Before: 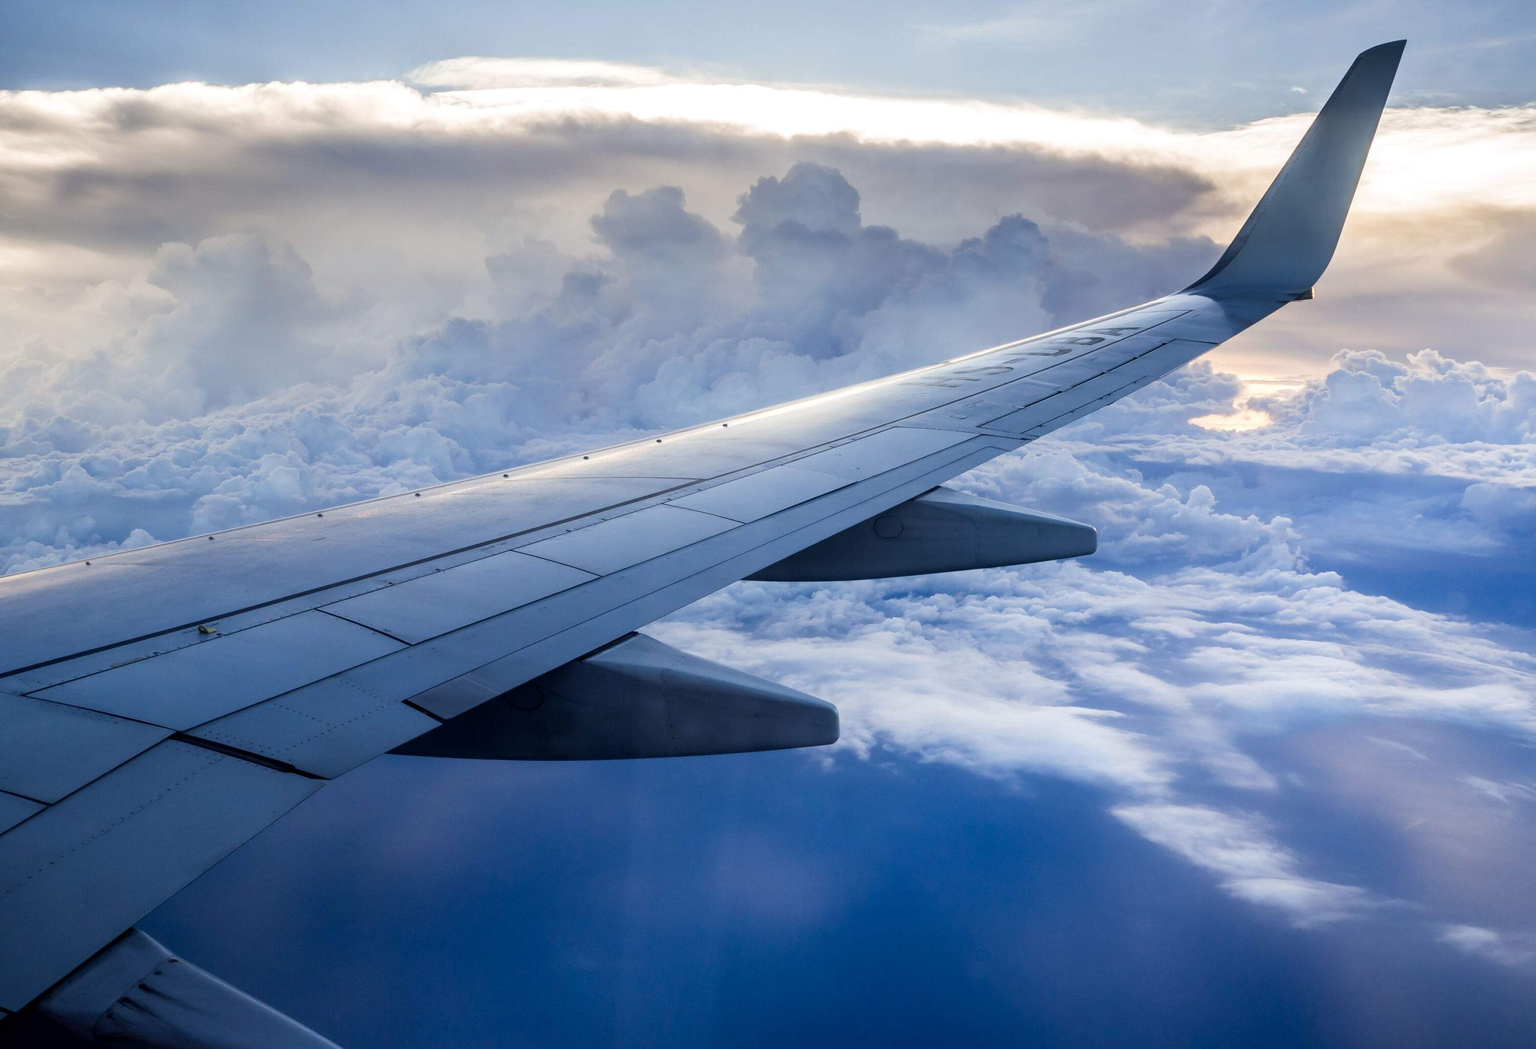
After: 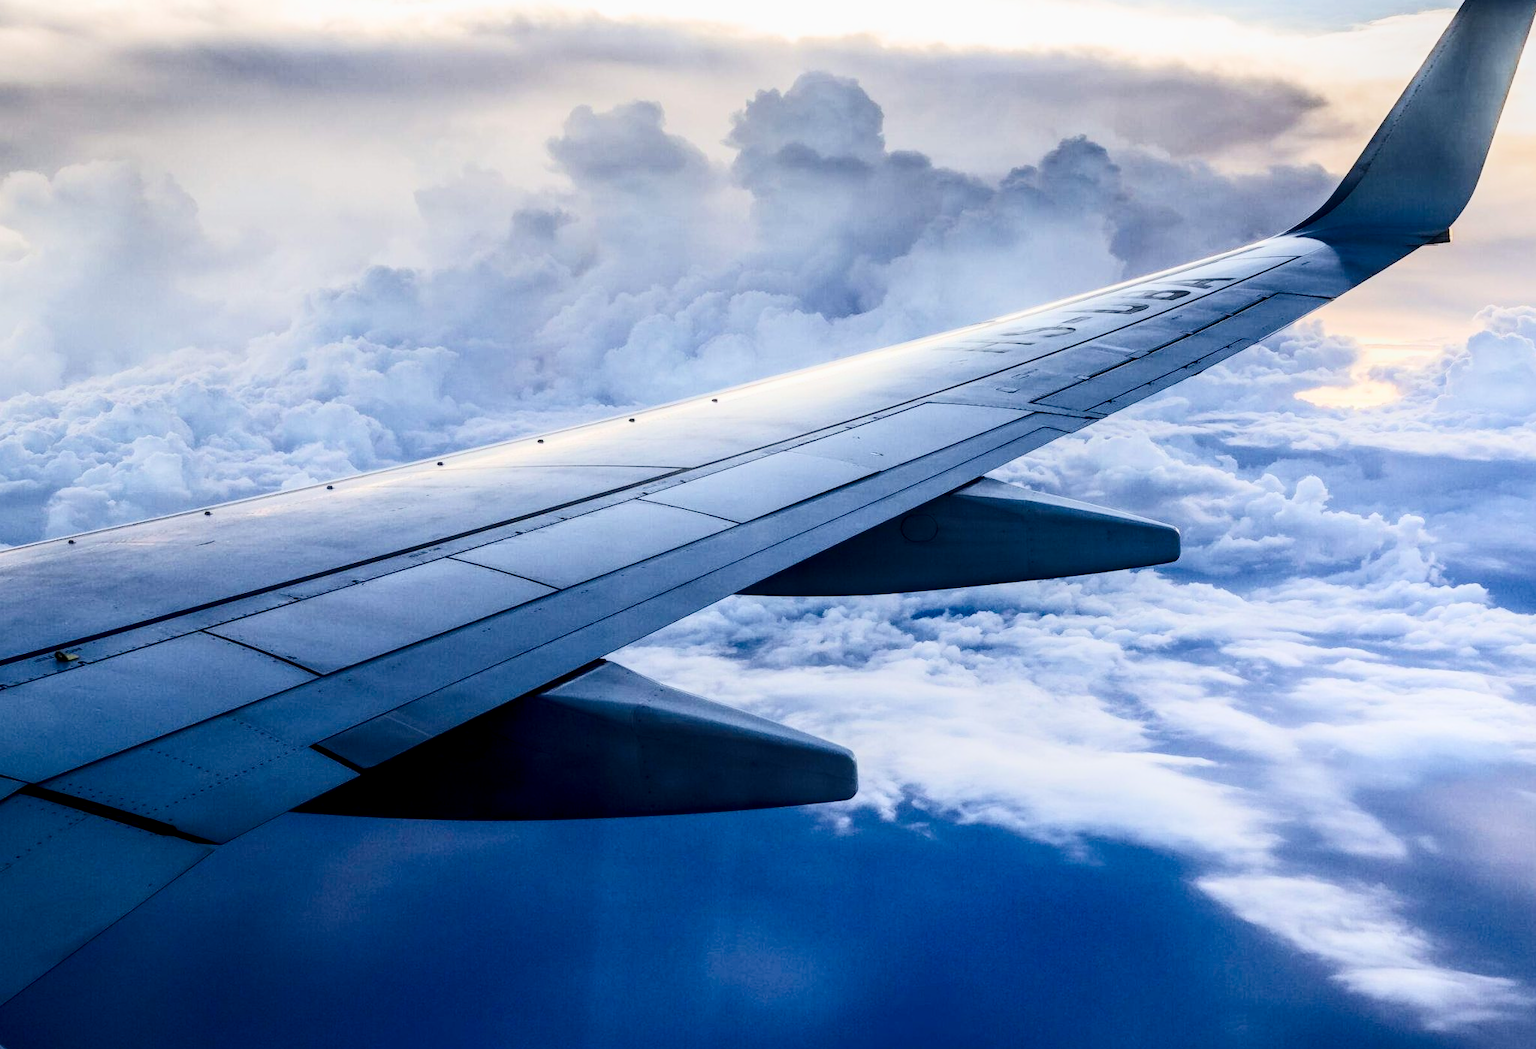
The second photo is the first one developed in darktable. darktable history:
local contrast: detail 130%
contrast brightness saturation: contrast 0.4, brightness 0.05, saturation 0.25
shadows and highlights: radius 93.07, shadows -14.46, white point adjustment 0.23, highlights 31.48, compress 48.23%, highlights color adjustment 52.79%, soften with gaussian
crop and rotate: left 10.071%, top 10.071%, right 10.02%, bottom 10.02%
white balance: red 1, blue 1
filmic rgb: black relative exposure -7.65 EV, white relative exposure 4.56 EV, hardness 3.61
